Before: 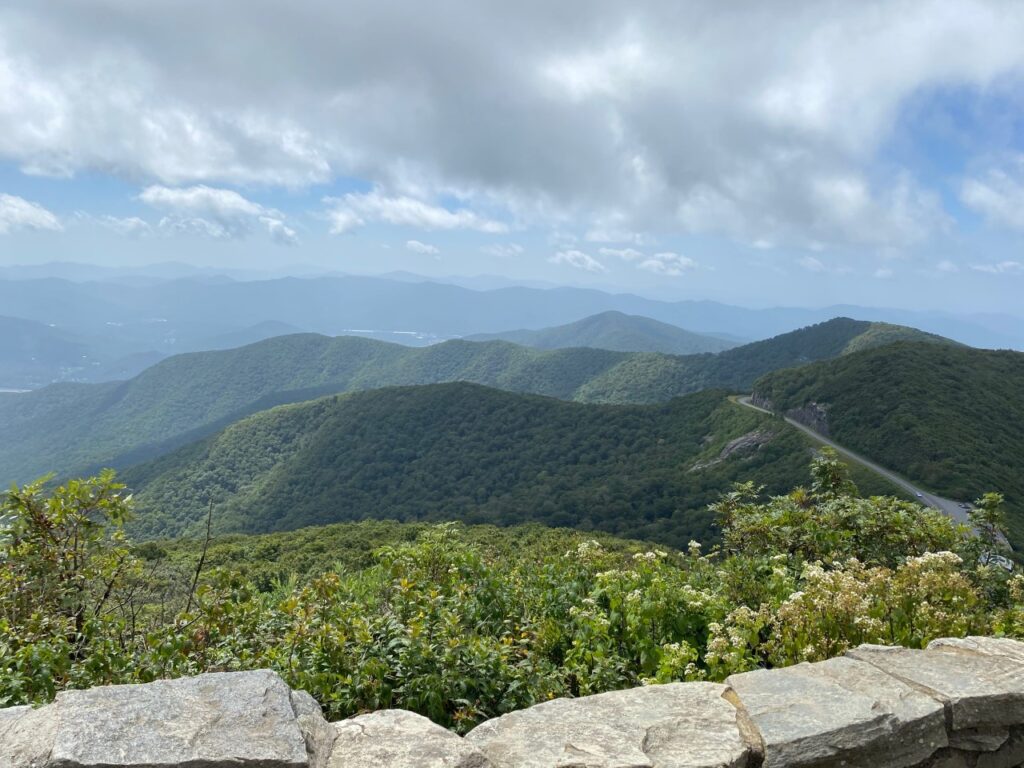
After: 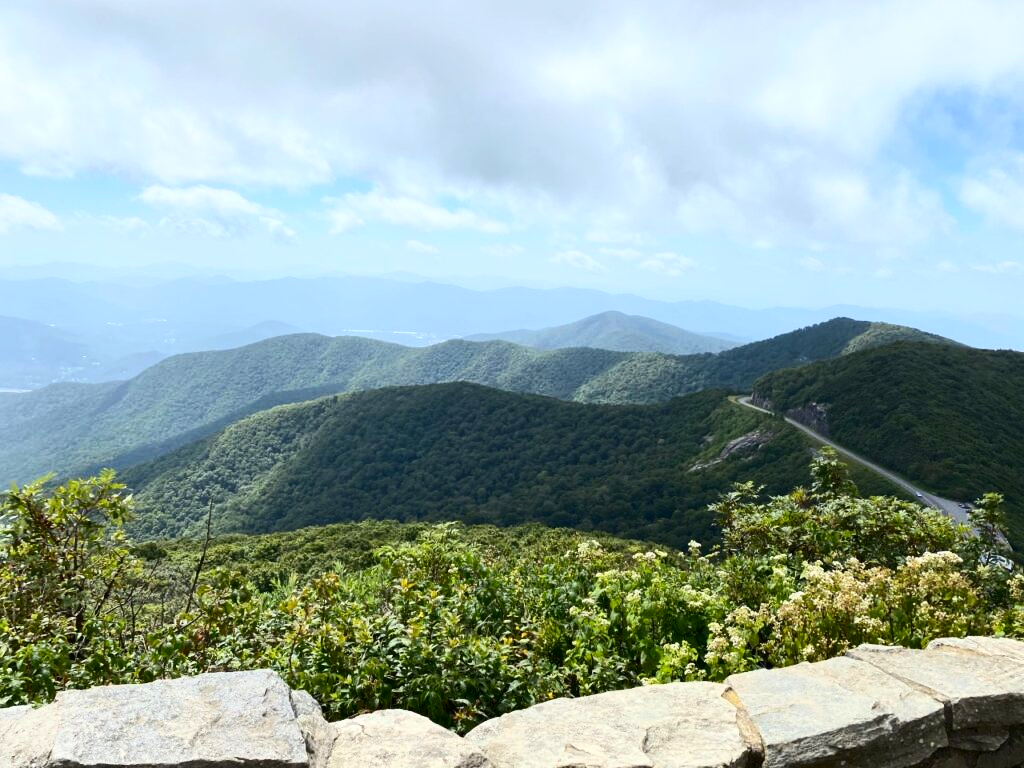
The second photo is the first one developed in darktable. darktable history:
contrast brightness saturation: contrast 0.395, brightness 0.11, saturation 0.213
